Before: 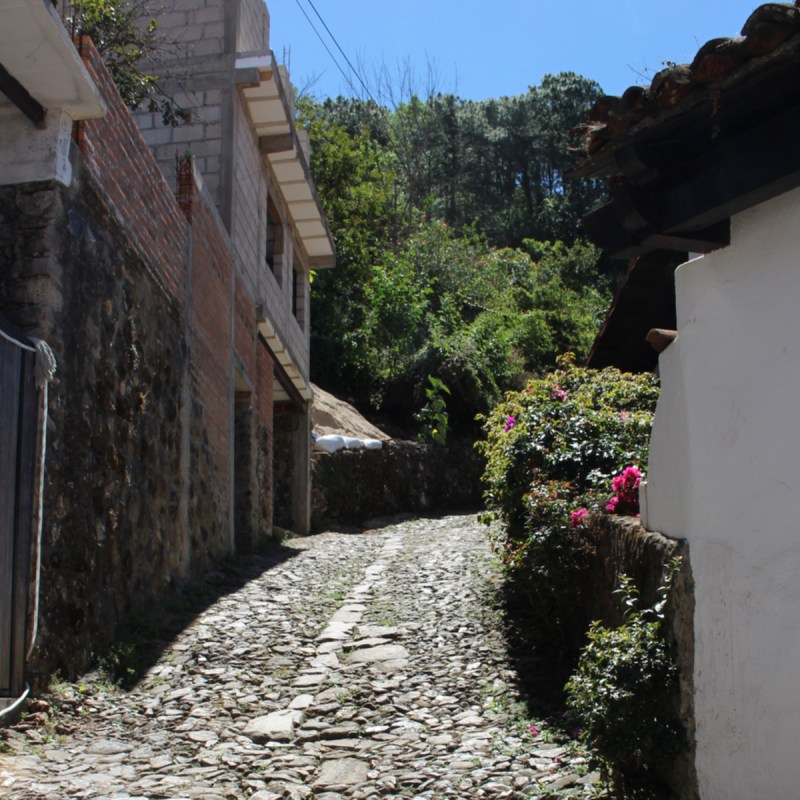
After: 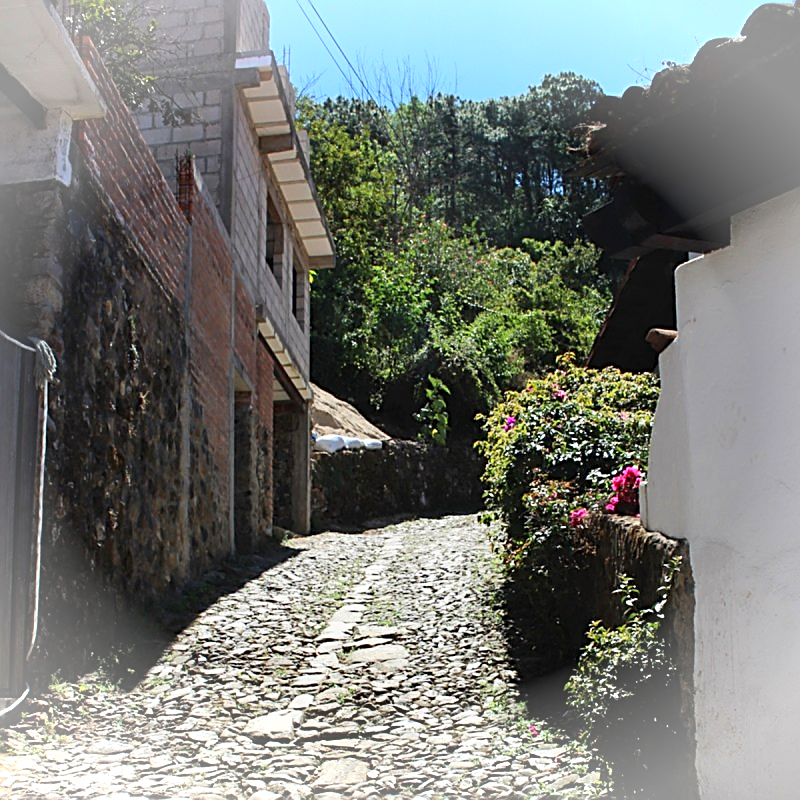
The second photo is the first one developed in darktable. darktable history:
vignetting: fall-off start 88.82%, fall-off radius 43.52%, brightness 0.295, saturation 0, center (0, 0.004), width/height ratio 1.159
sharpen: amount 0.991
contrast brightness saturation: contrast 0.196, brightness 0.168, saturation 0.22
